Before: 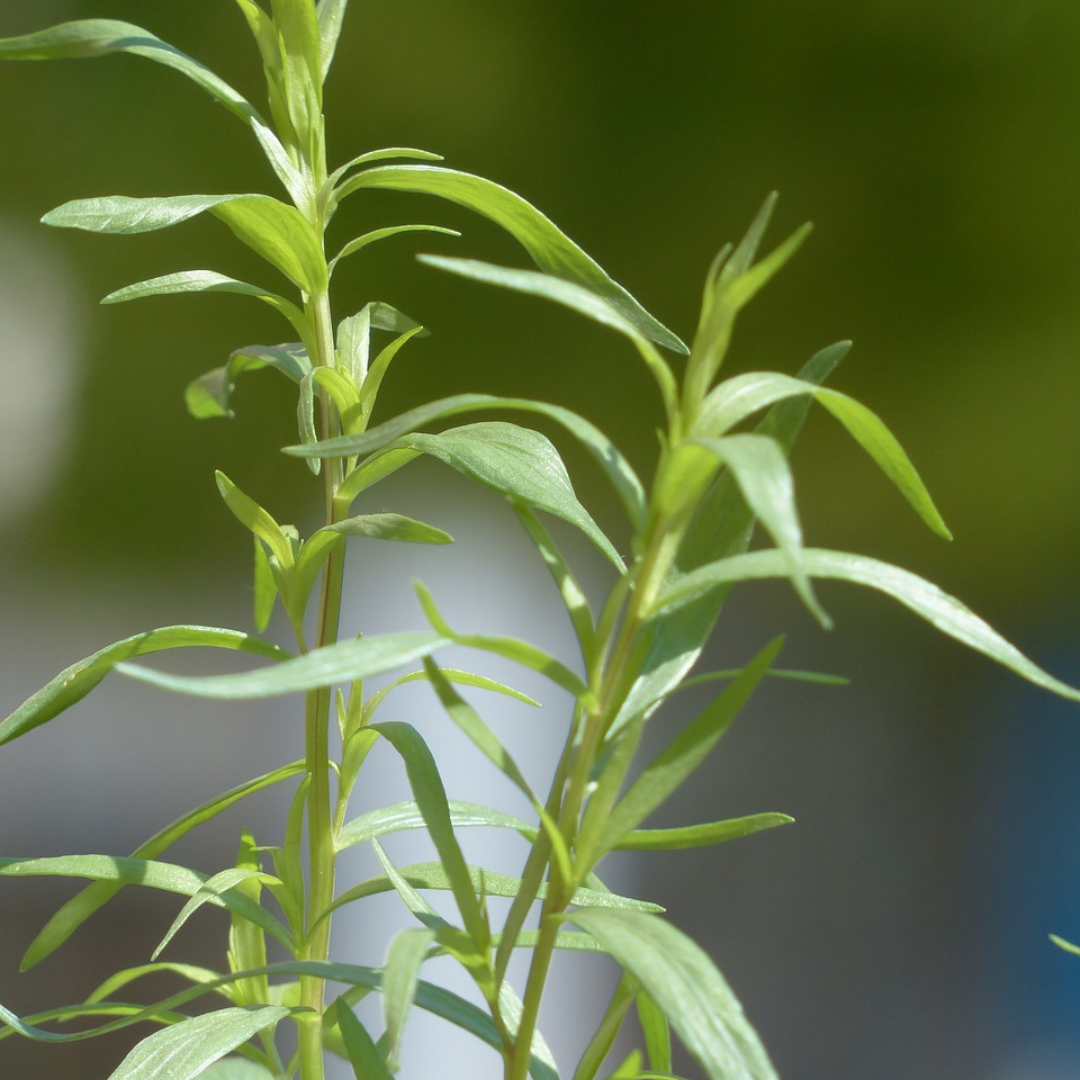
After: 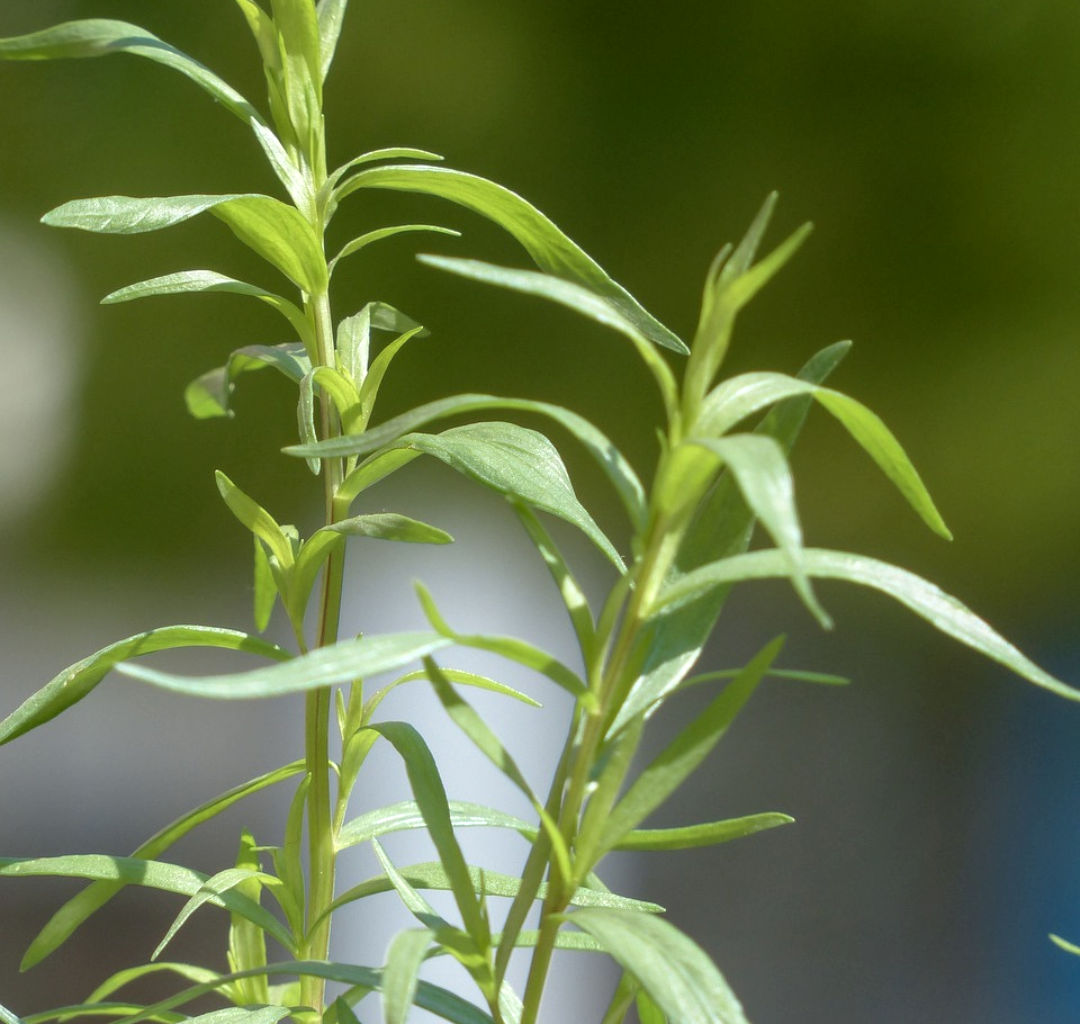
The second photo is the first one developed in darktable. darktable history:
local contrast: on, module defaults
tone equalizer: on, module defaults
white balance: emerald 1
crop and rotate: top 0%, bottom 5.097%
